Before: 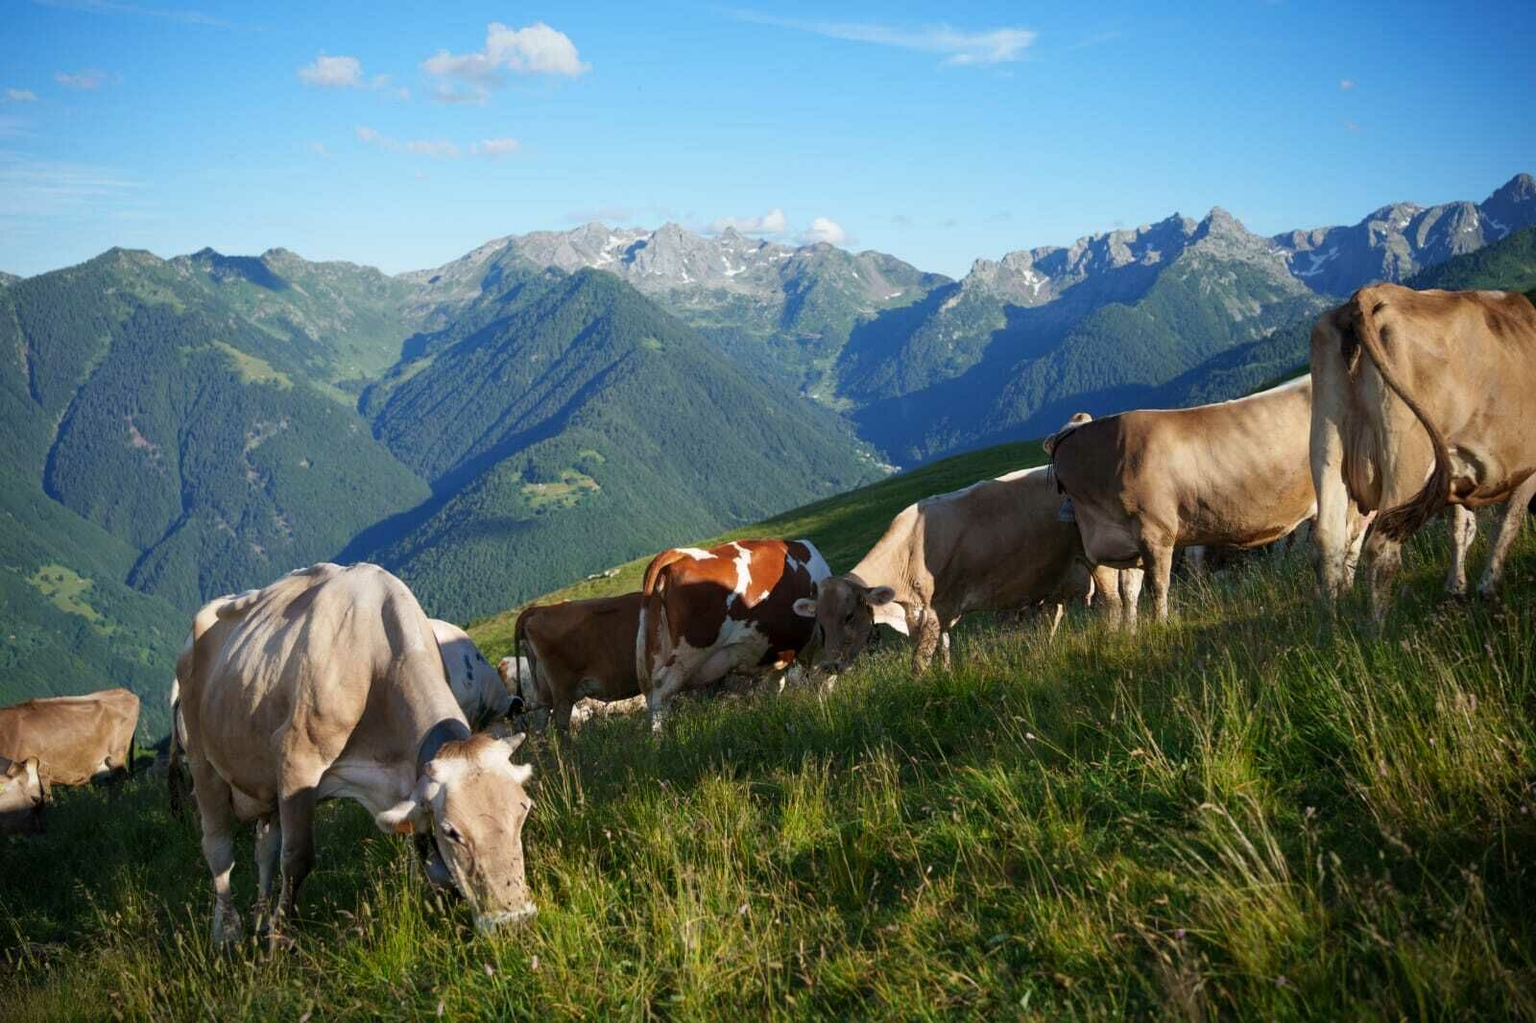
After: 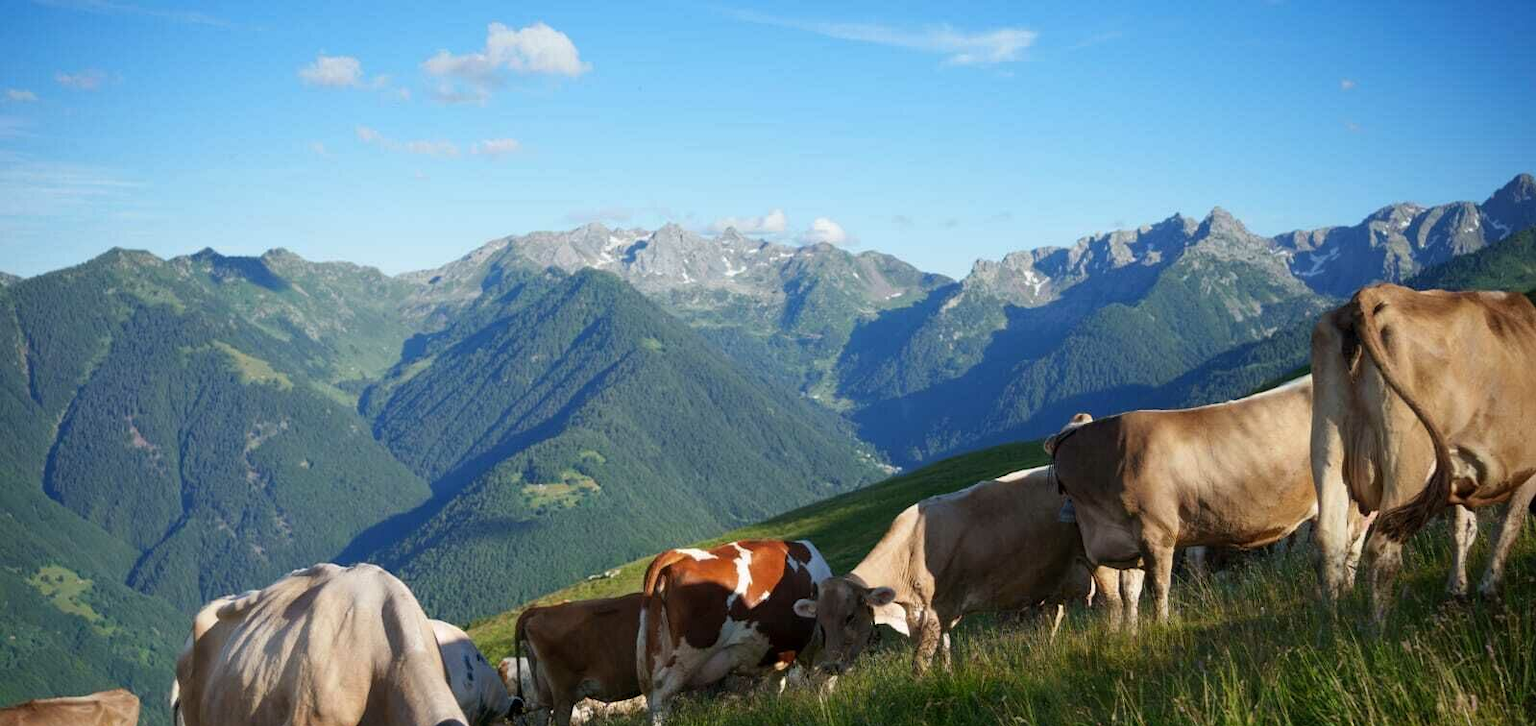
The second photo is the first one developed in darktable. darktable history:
crop: bottom 29.044%
